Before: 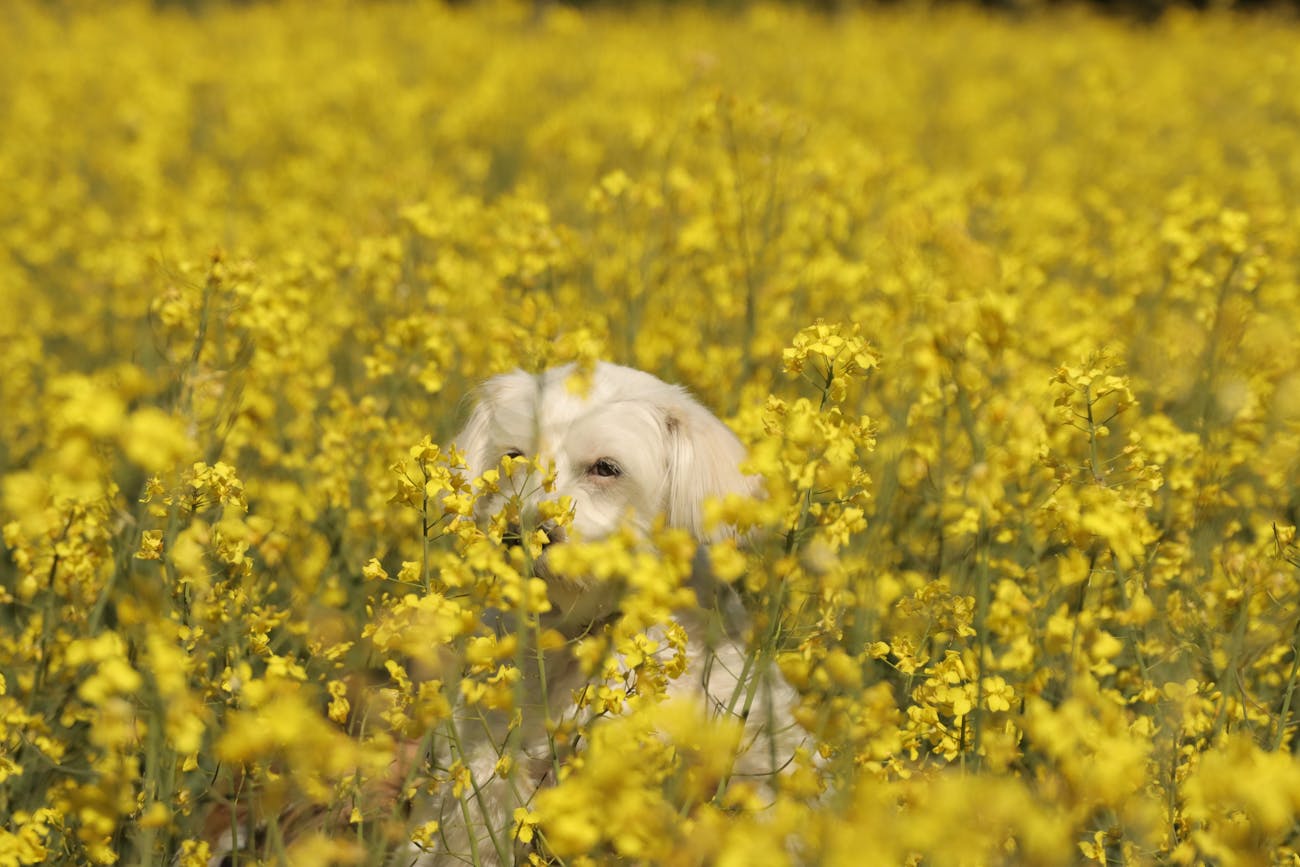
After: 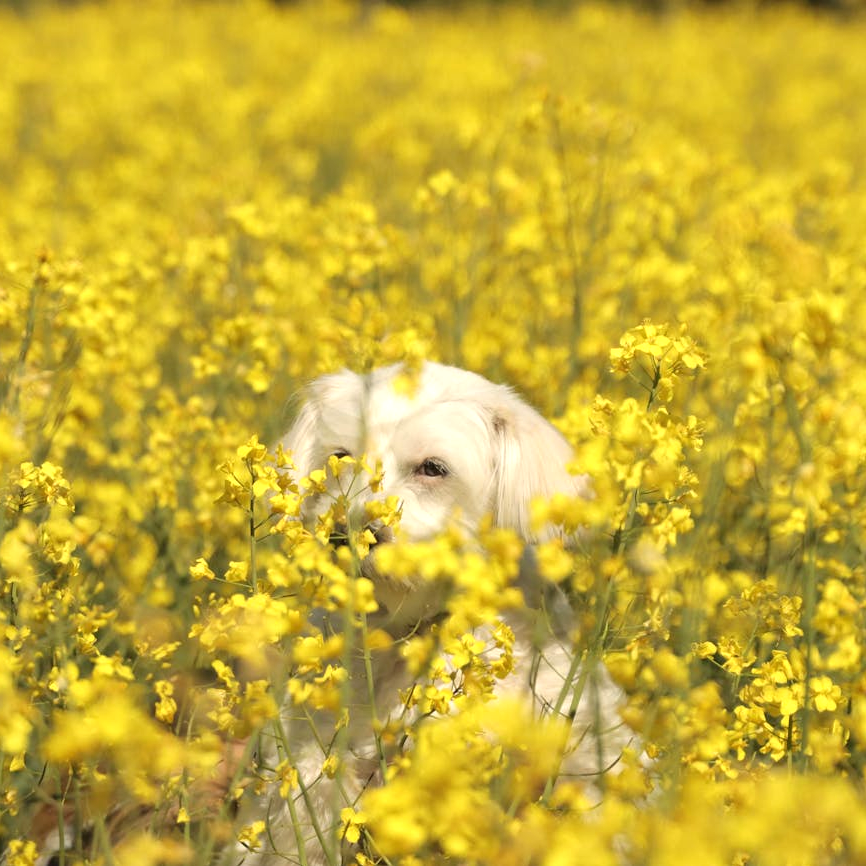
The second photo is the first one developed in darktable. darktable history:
crop and rotate: left 13.342%, right 19.991%
exposure: black level correction 0, exposure 0.5 EV, compensate exposure bias true, compensate highlight preservation false
